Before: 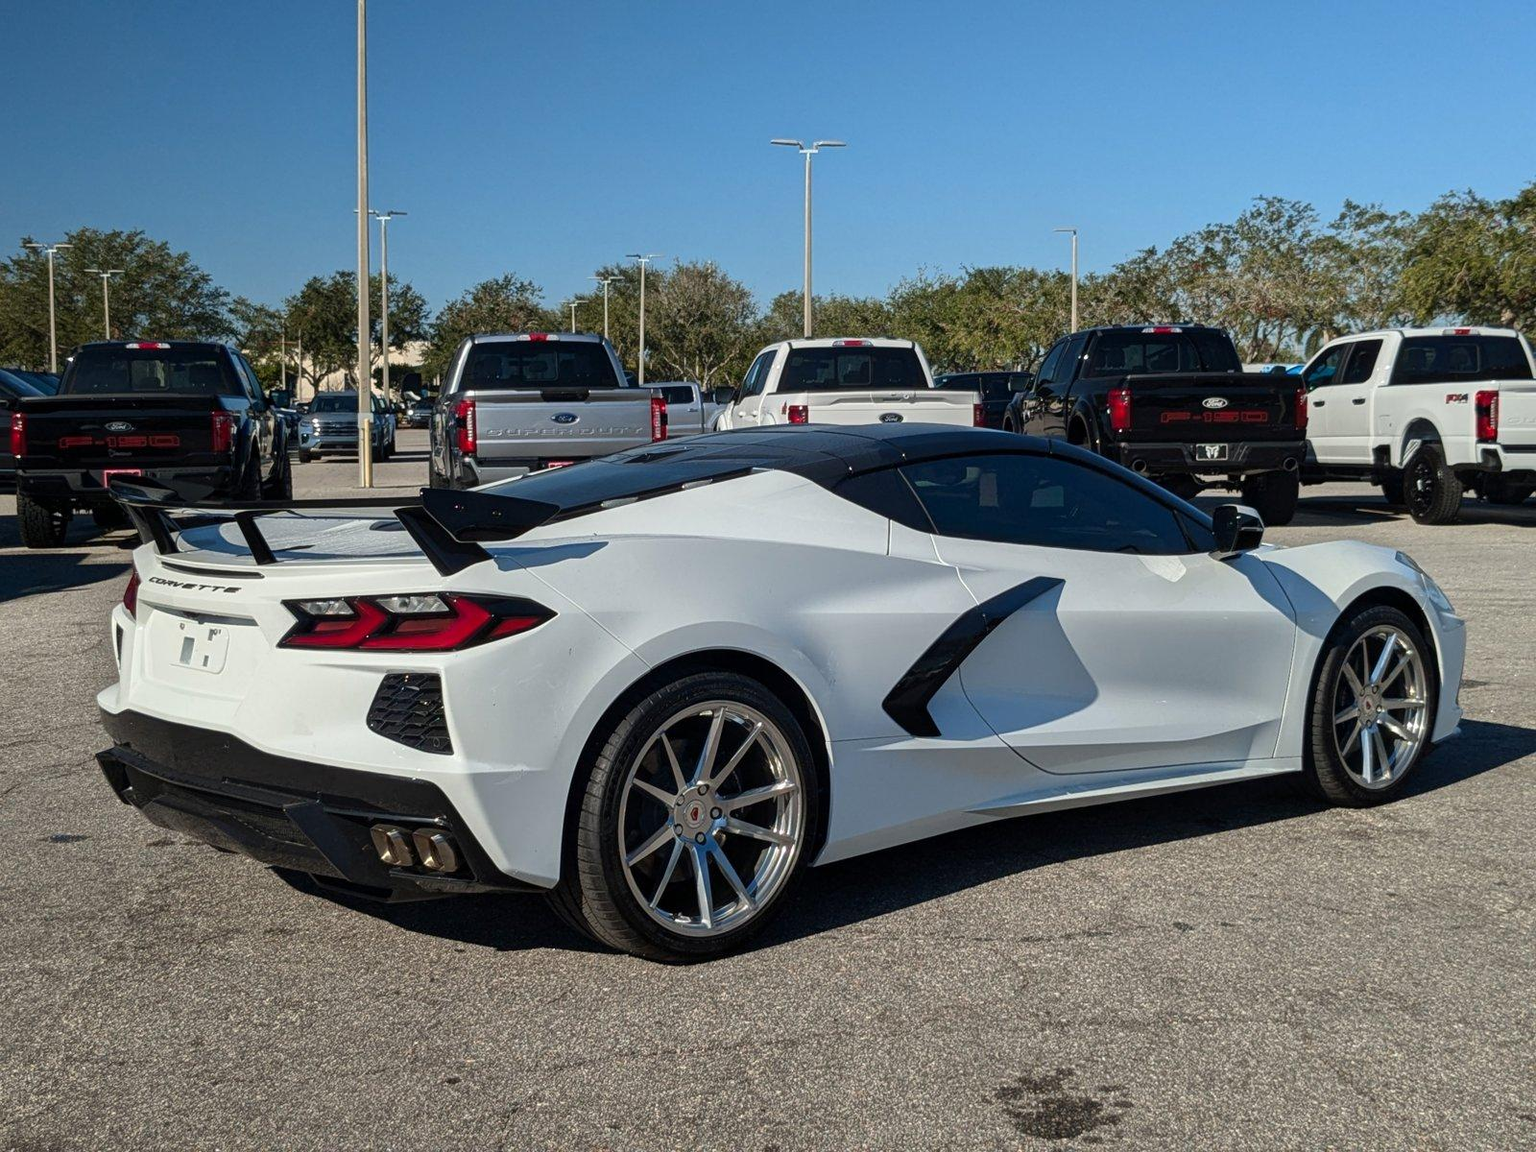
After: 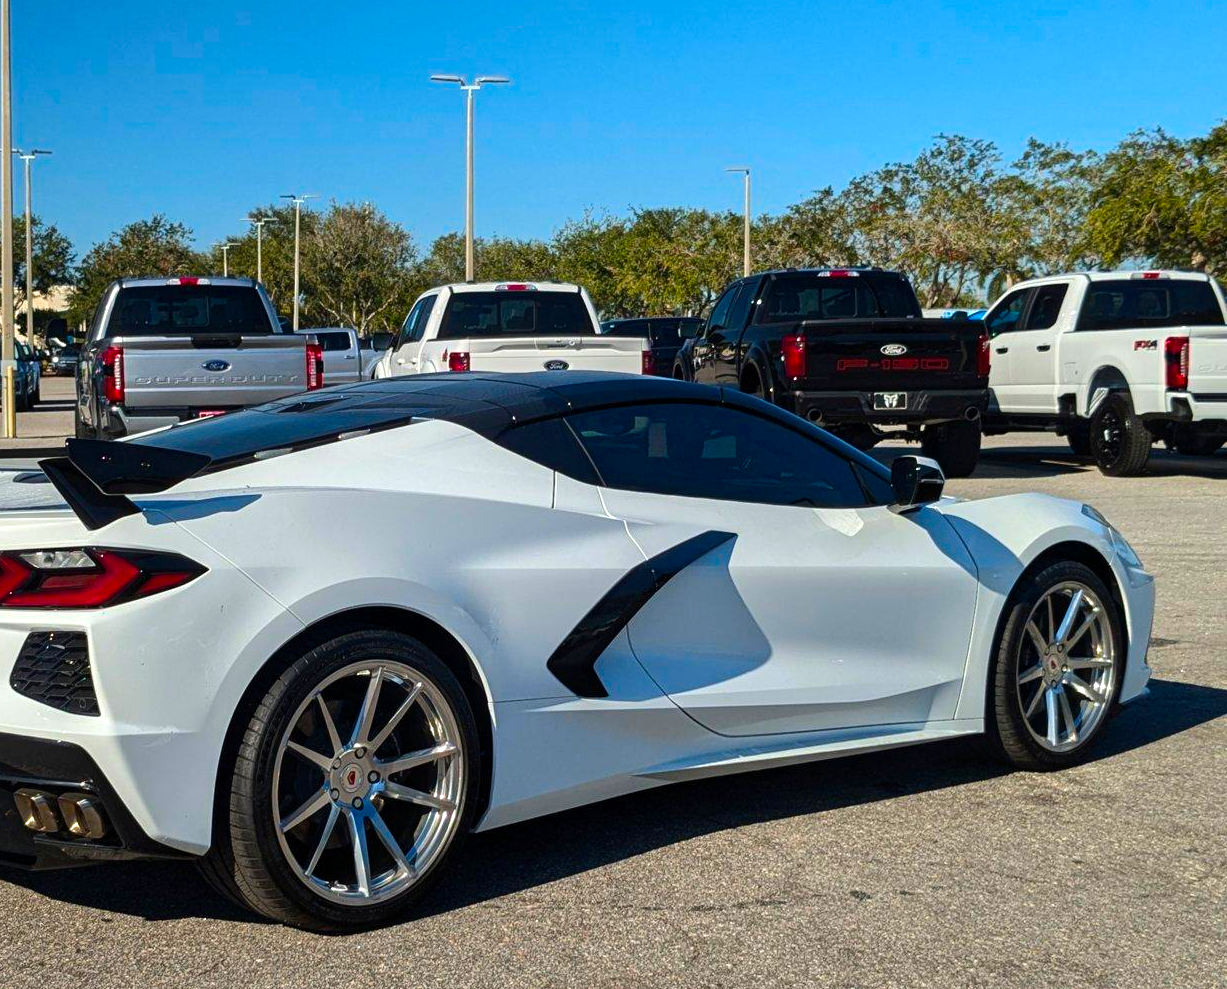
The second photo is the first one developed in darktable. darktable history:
crop: left 23.303%, top 5.848%, bottom 11.716%
color balance rgb: perceptual saturation grading › global saturation 41.819%, perceptual brilliance grading › highlights 7.265%, perceptual brilliance grading › mid-tones 16.112%, perceptual brilliance grading › shadows -5.511%, global vibrance 20%
sharpen: radius 5.291, amount 0.311, threshold 26.2
